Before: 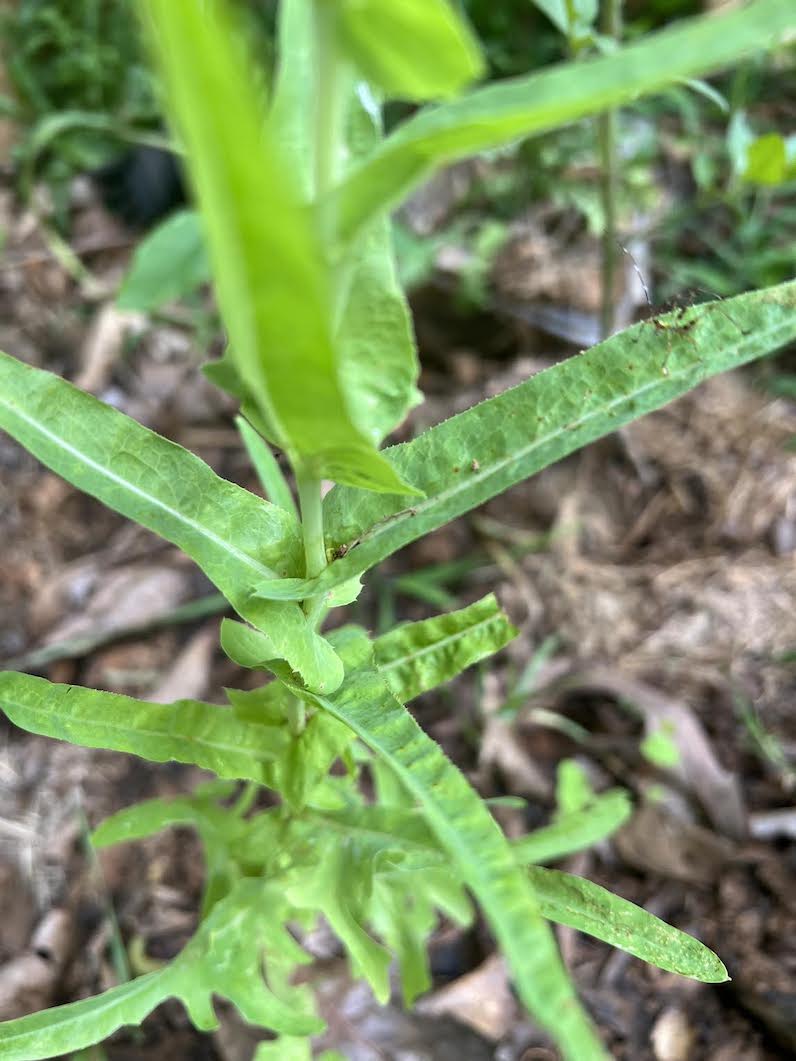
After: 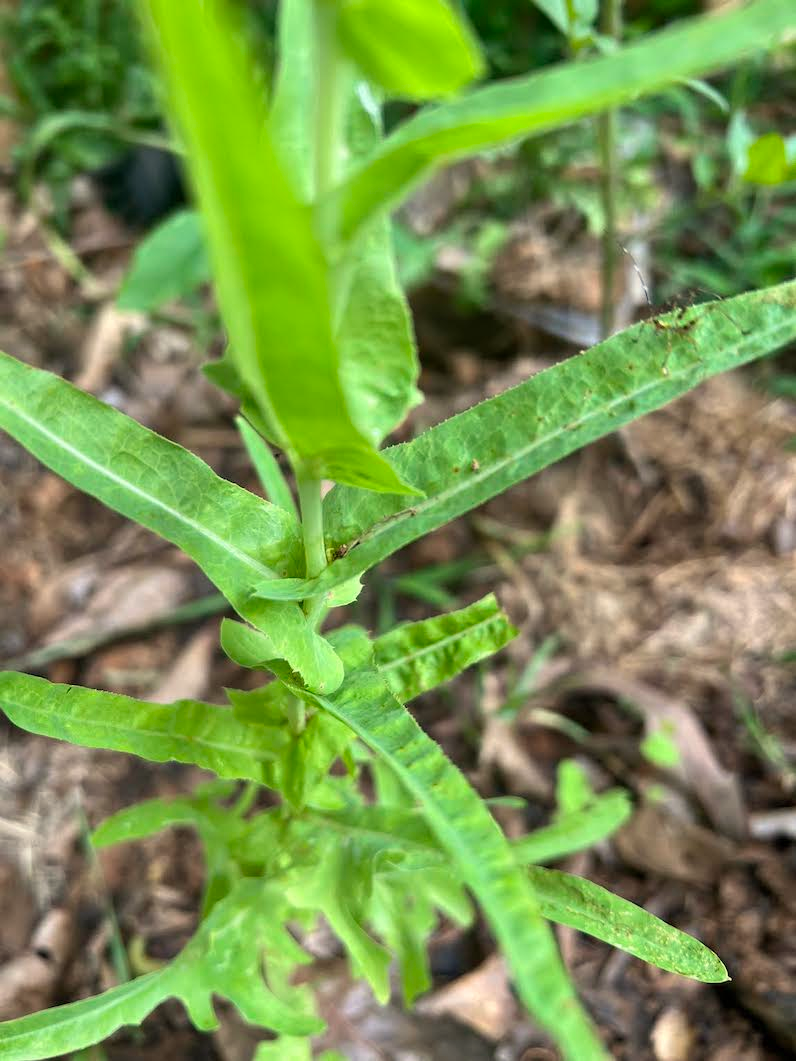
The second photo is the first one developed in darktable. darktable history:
shadows and highlights: shadows 37.27, highlights -28.18, soften with gaussian
white balance: red 1.029, blue 0.92
